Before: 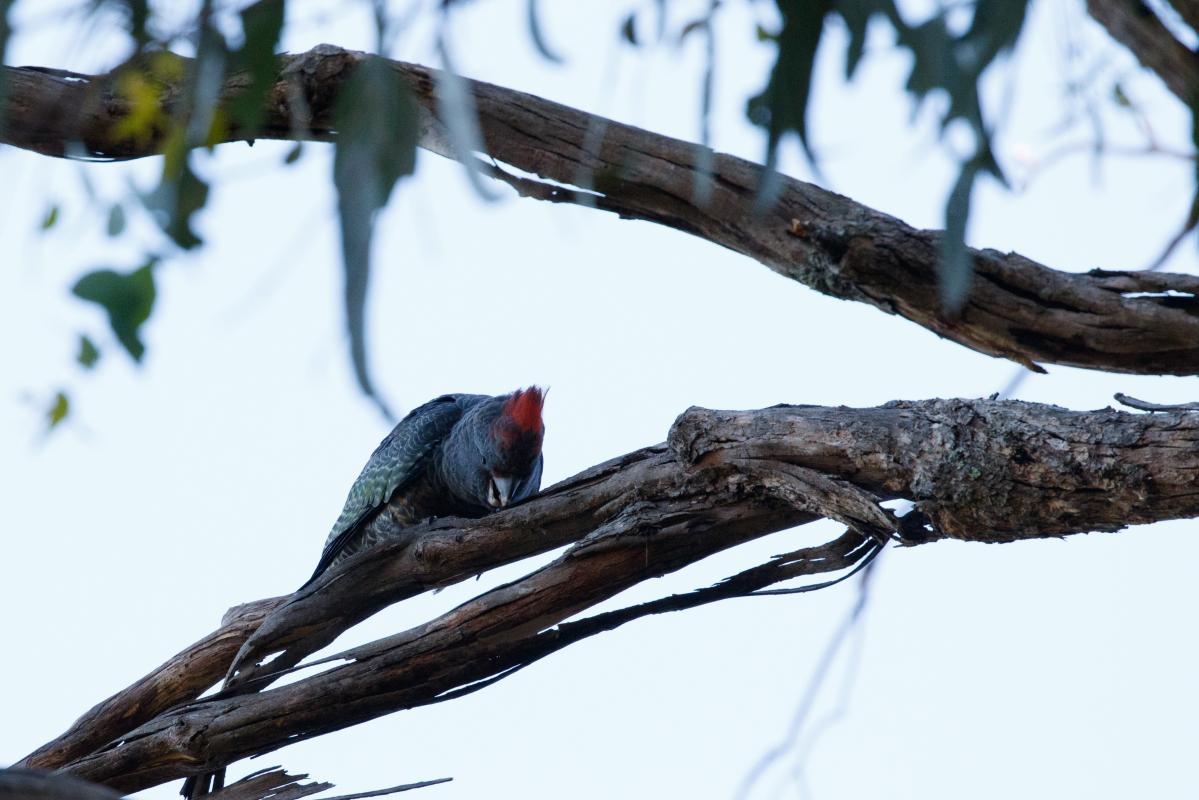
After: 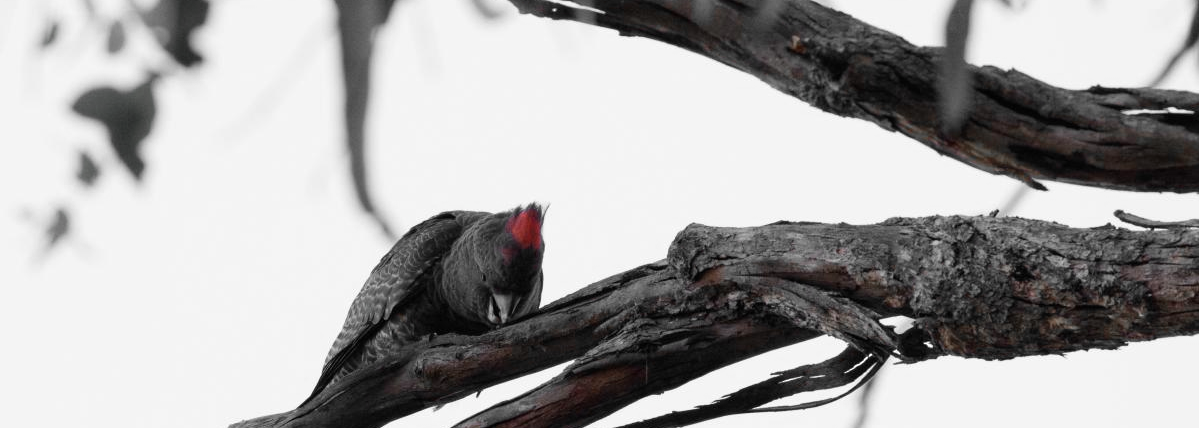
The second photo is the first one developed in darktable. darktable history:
color zones: curves: ch0 [(0, 0.65) (0.096, 0.644) (0.221, 0.539) (0.429, 0.5) (0.571, 0.5) (0.714, 0.5) (0.857, 0.5) (1, 0.65)]; ch1 [(0, 0.5) (0.143, 0.5) (0.257, -0.002) (0.429, 0.04) (0.571, -0.001) (0.714, -0.015) (0.857, 0.024) (1, 0.5)]
sharpen: radius 2.883, amount 0.868, threshold 47.523
crop and rotate: top 23.043%, bottom 23.437%
